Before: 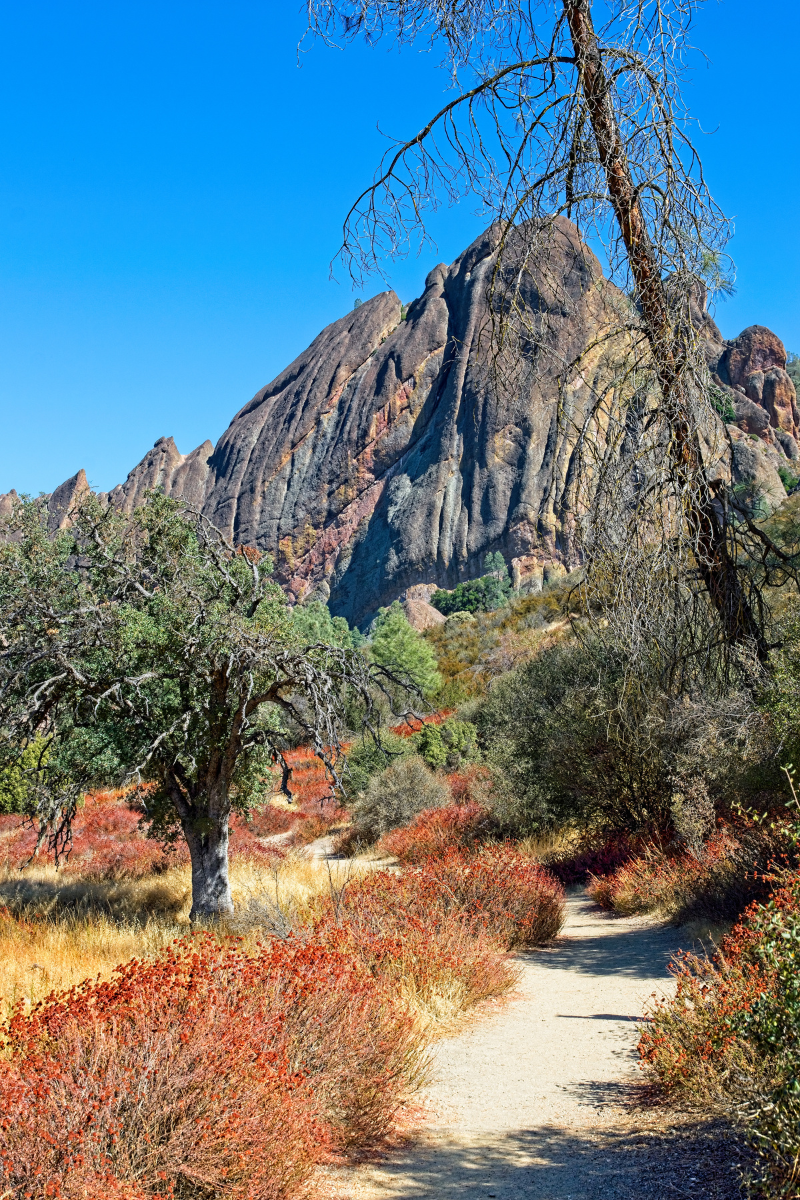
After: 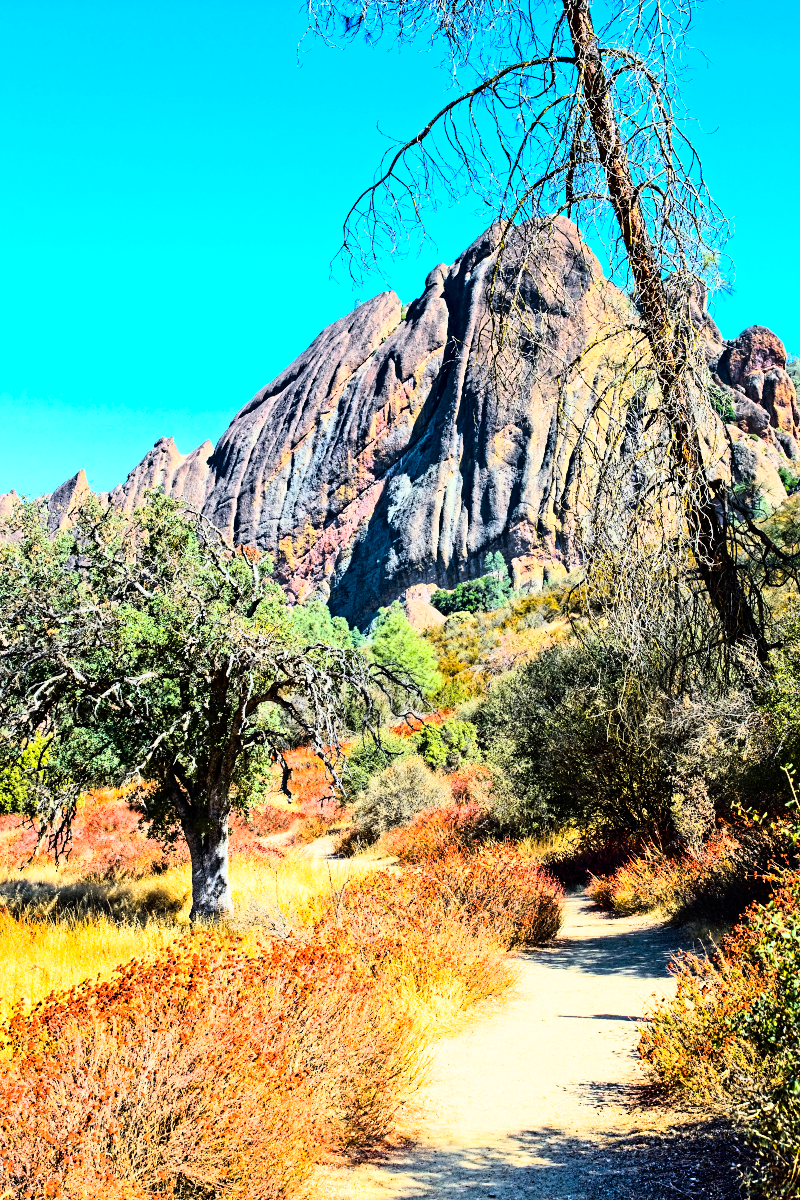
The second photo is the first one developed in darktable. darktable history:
color balance rgb: linear chroma grading › global chroma 9.31%, global vibrance 41.49%
contrast brightness saturation: saturation -0.05
rgb curve: curves: ch0 [(0, 0) (0.21, 0.15) (0.24, 0.21) (0.5, 0.75) (0.75, 0.96) (0.89, 0.99) (1, 1)]; ch1 [(0, 0.02) (0.21, 0.13) (0.25, 0.2) (0.5, 0.67) (0.75, 0.9) (0.89, 0.97) (1, 1)]; ch2 [(0, 0.02) (0.21, 0.13) (0.25, 0.2) (0.5, 0.67) (0.75, 0.9) (0.89, 0.97) (1, 1)], compensate middle gray true
